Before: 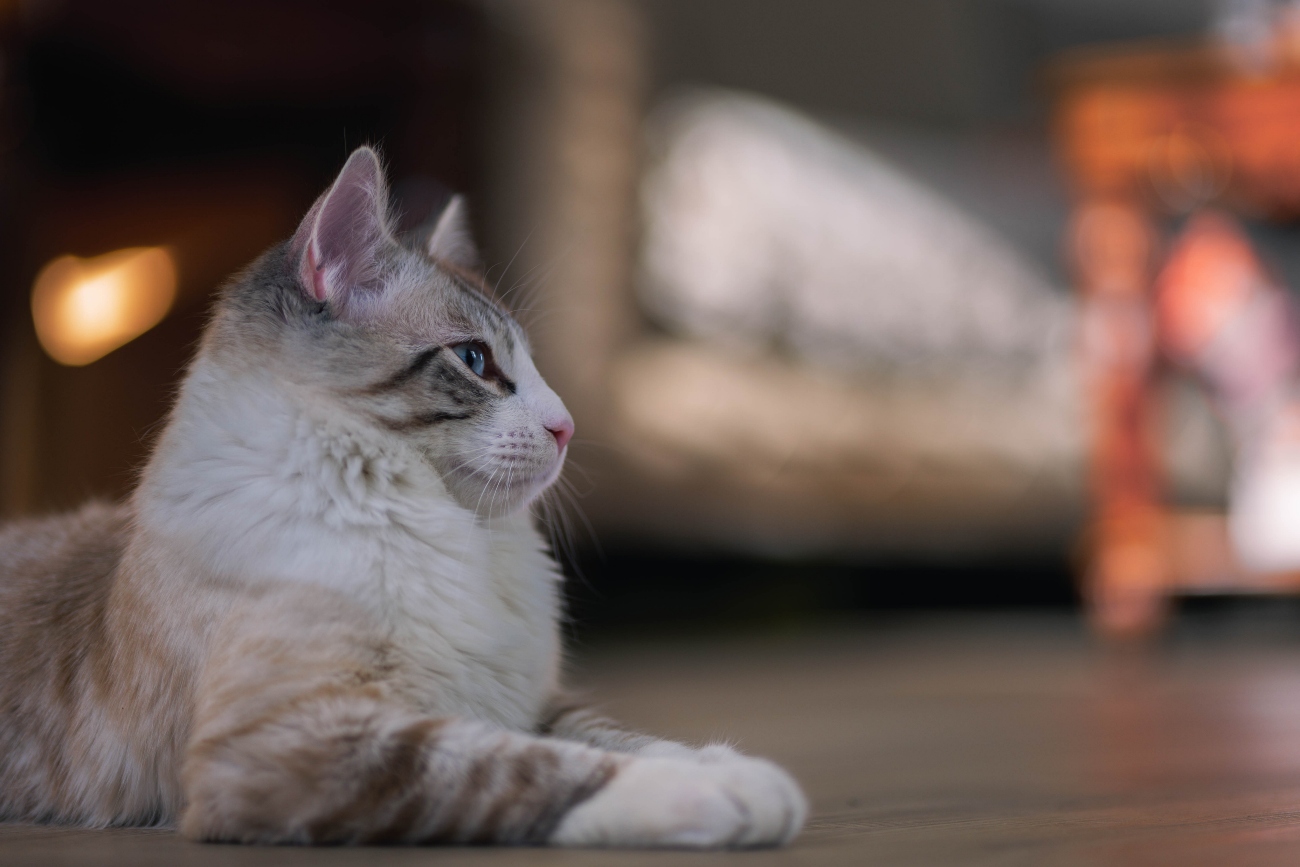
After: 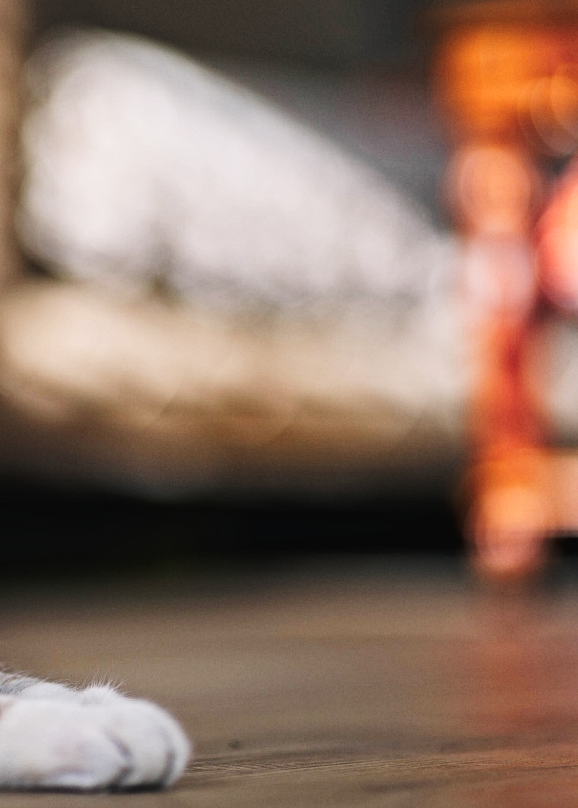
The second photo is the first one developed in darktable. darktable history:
crop: left 47.55%, top 6.745%, right 7.941%
contrast equalizer: y [[0.5, 0.542, 0.583, 0.625, 0.667, 0.708], [0.5 ×6], [0.5 ×6], [0 ×6], [0 ×6]]
tone curve: curves: ch0 [(0.003, 0.023) (0.071, 0.052) (0.236, 0.197) (0.466, 0.557) (0.631, 0.764) (0.806, 0.906) (1, 1)]; ch1 [(0, 0) (0.262, 0.227) (0.417, 0.386) (0.469, 0.467) (0.502, 0.51) (0.528, 0.521) (0.573, 0.555) (0.605, 0.621) (0.644, 0.671) (0.686, 0.728) (0.994, 0.987)]; ch2 [(0, 0) (0.262, 0.188) (0.385, 0.353) (0.427, 0.424) (0.495, 0.502) (0.531, 0.555) (0.583, 0.632) (0.644, 0.748) (1, 1)], preserve colors none
